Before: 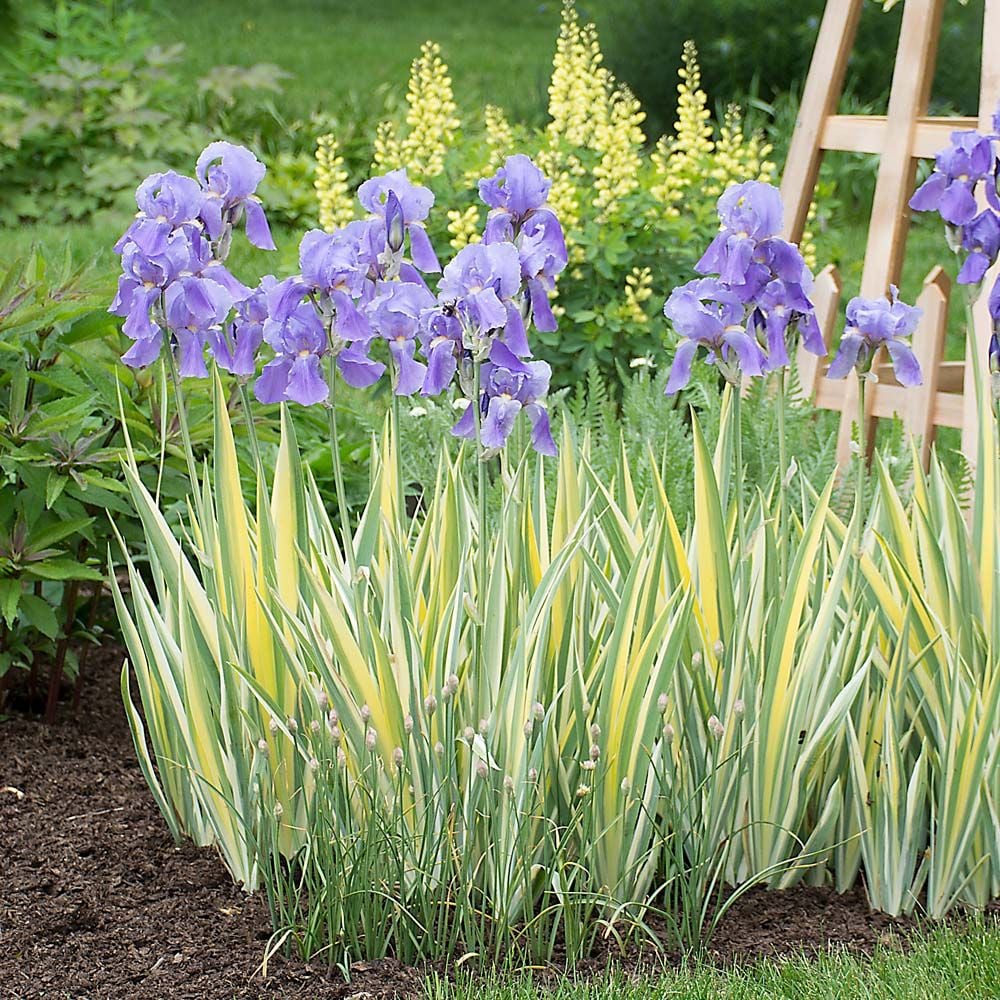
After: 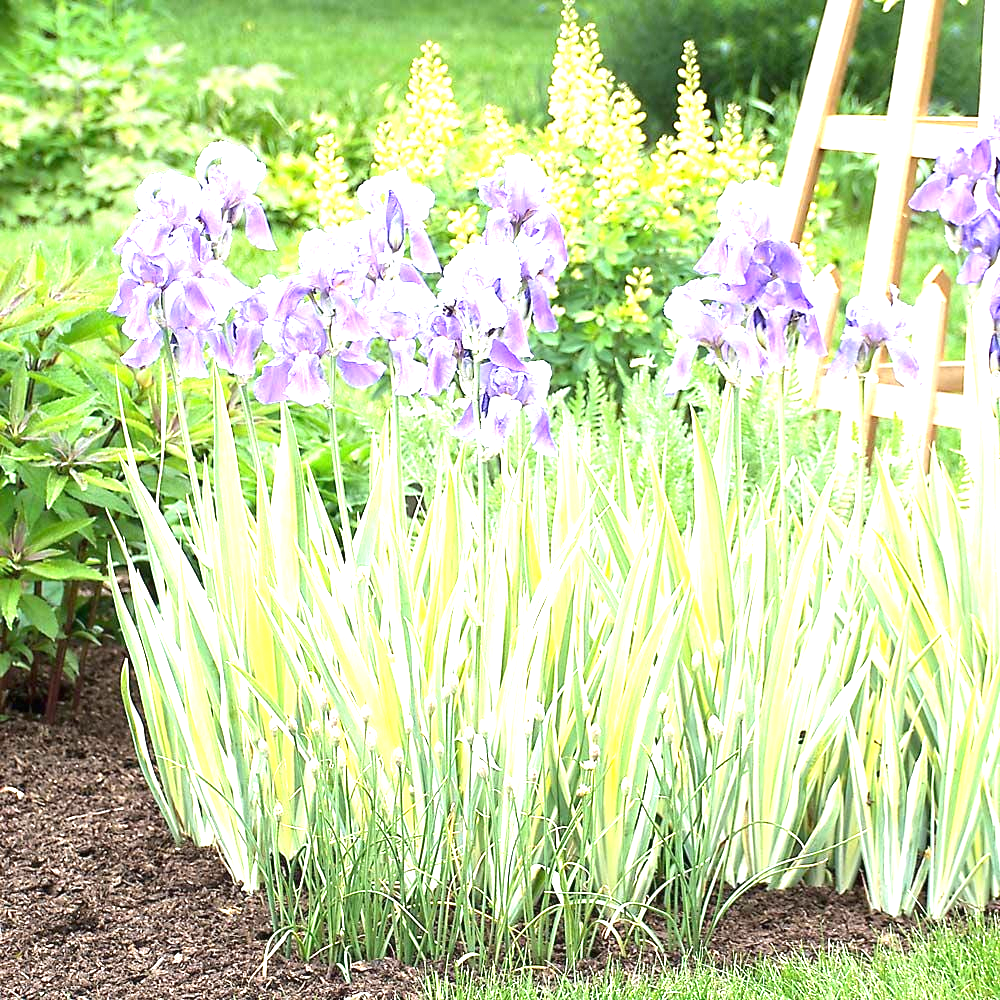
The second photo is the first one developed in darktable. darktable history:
exposure: black level correction 0, exposure 1.665 EV, compensate highlight preservation false
